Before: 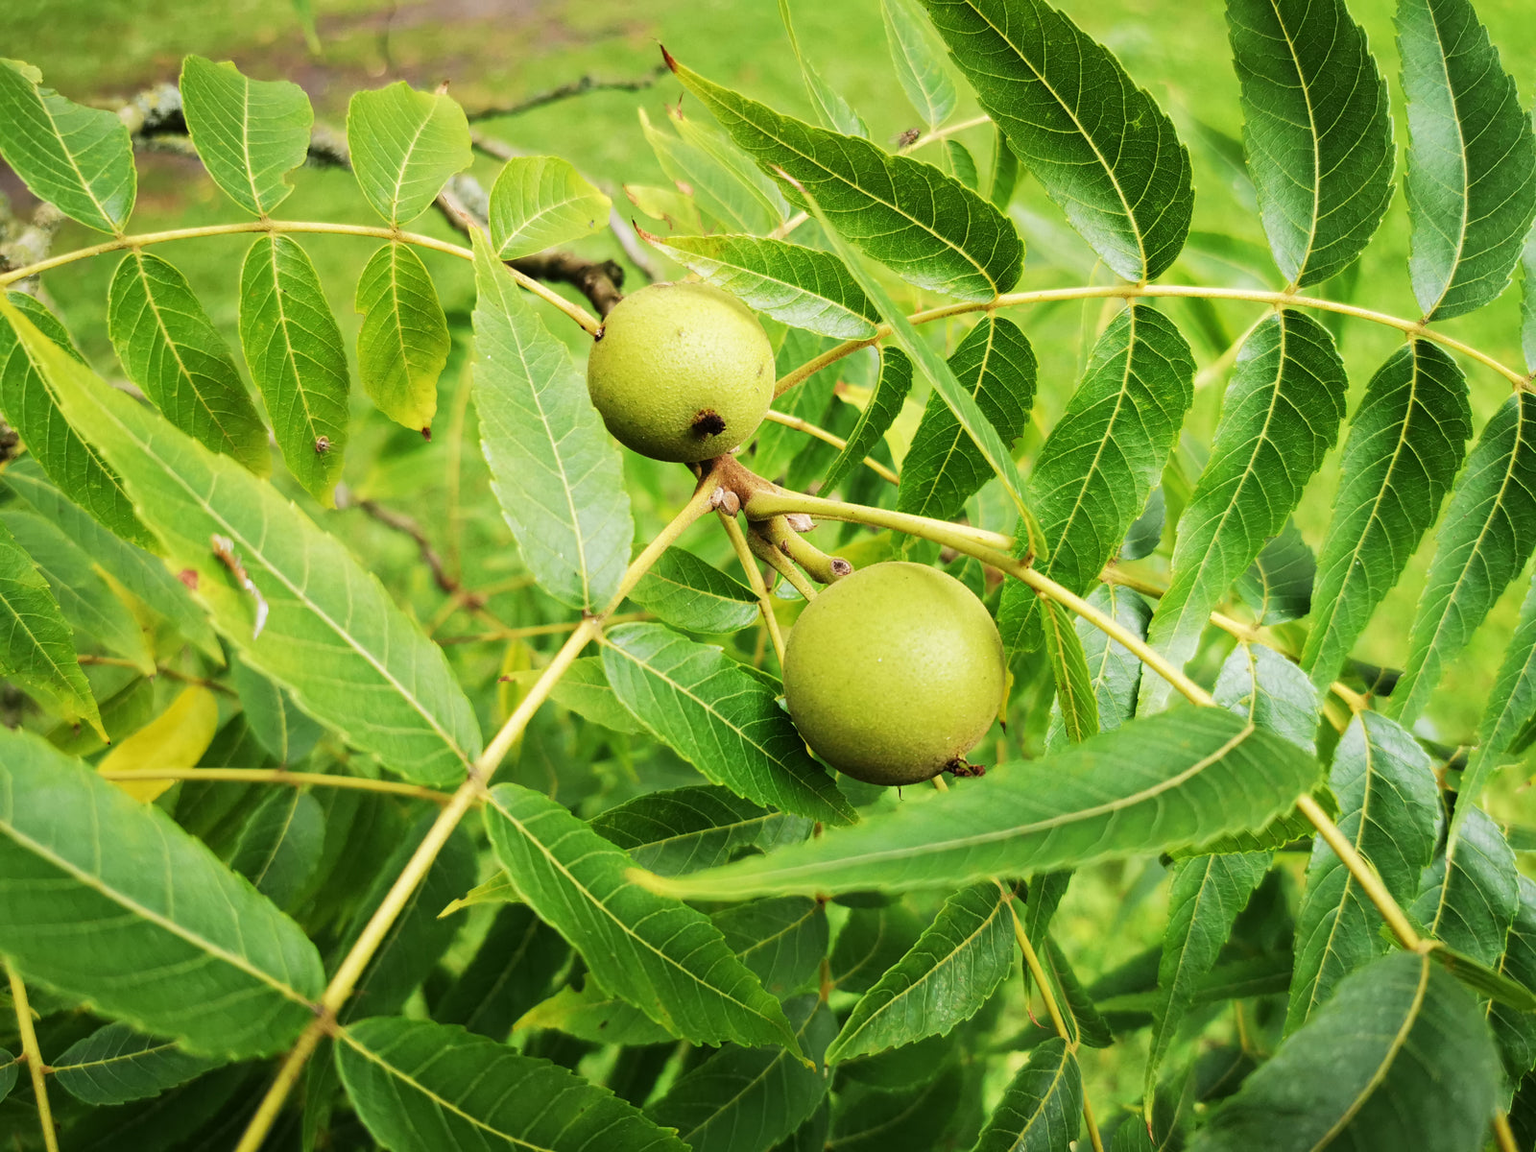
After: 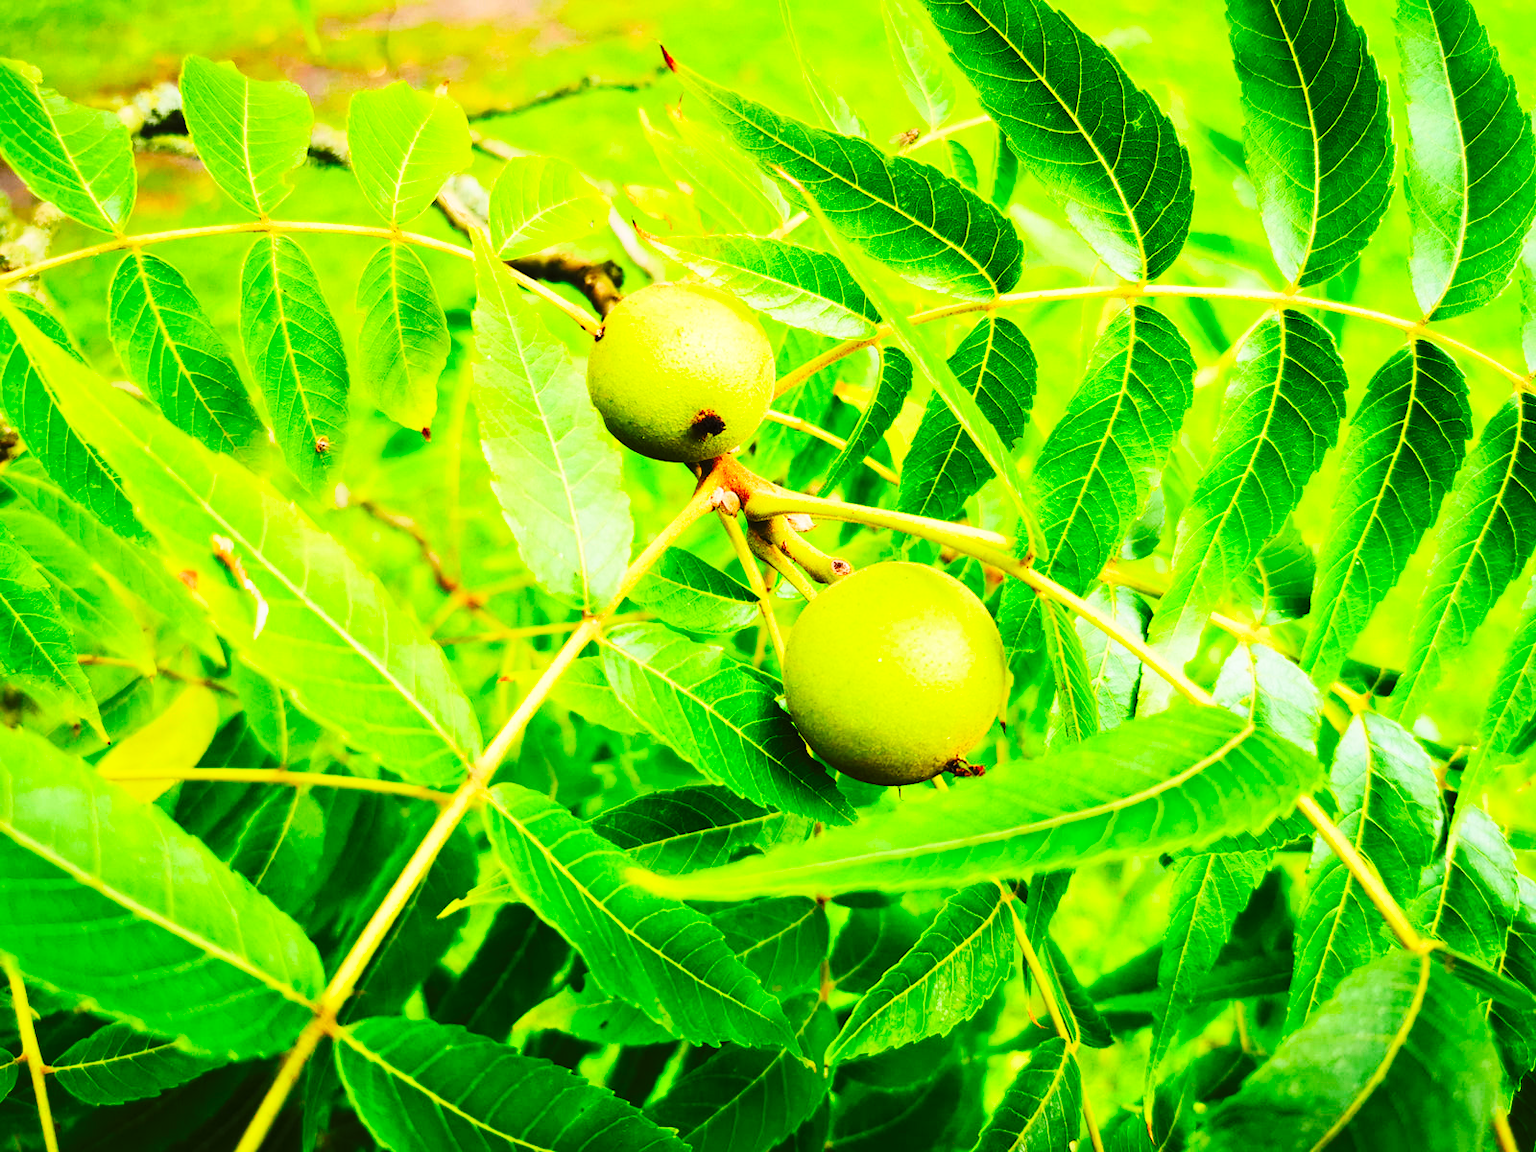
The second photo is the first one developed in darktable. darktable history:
base curve: curves: ch0 [(0, 0) (0.036, 0.025) (0.121, 0.166) (0.206, 0.329) (0.605, 0.79) (1, 1)], preserve colors none
contrast brightness saturation: contrast 0.204, brightness 0.199, saturation 0.797
